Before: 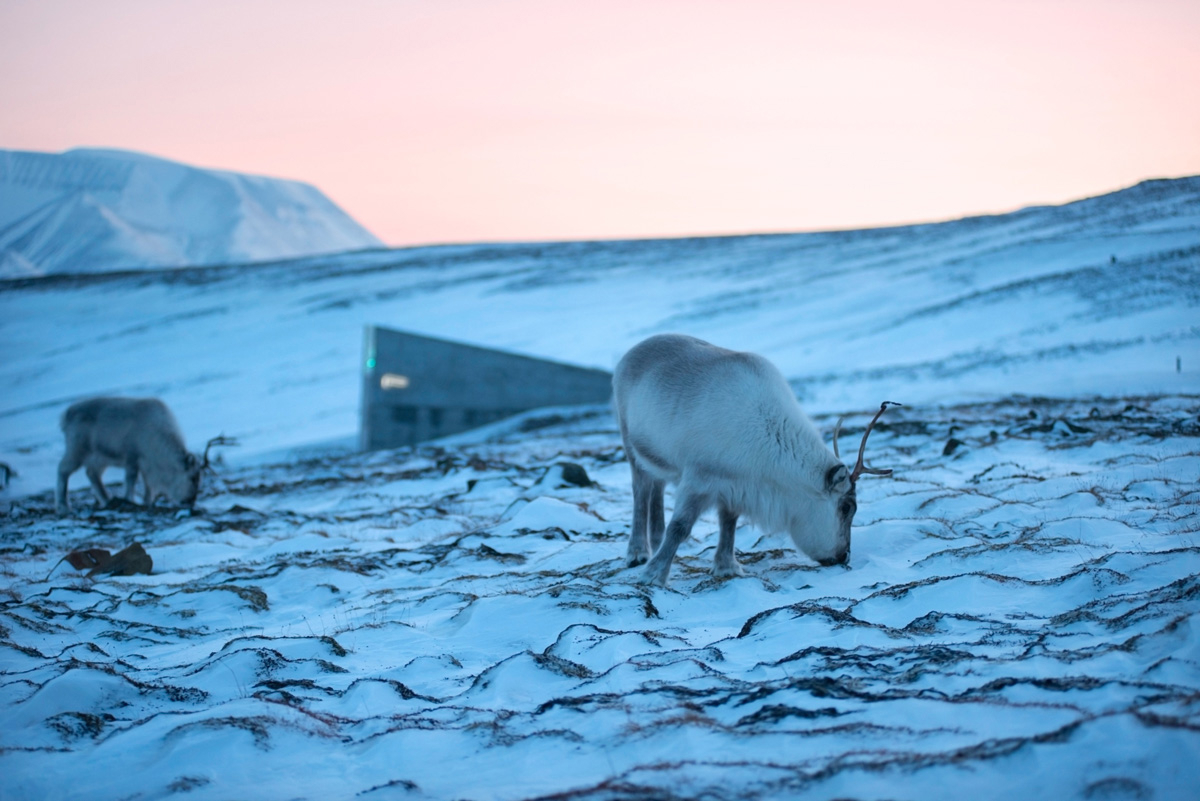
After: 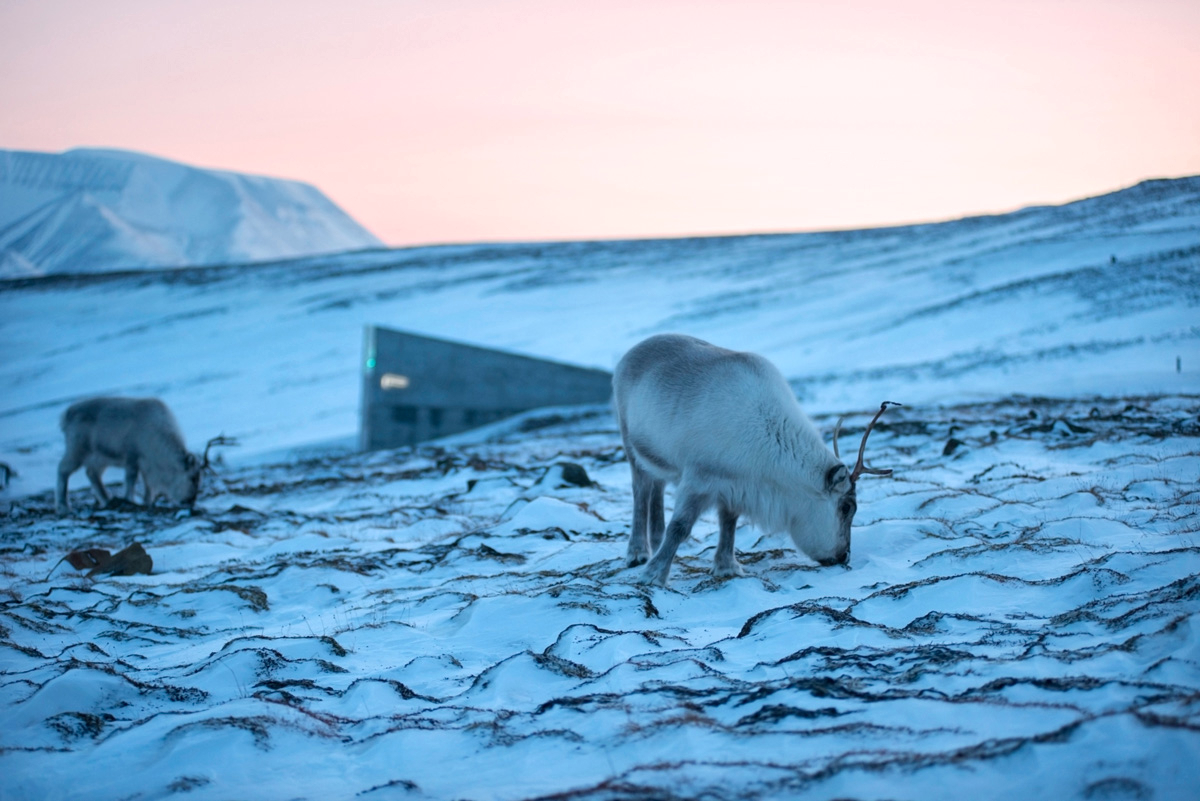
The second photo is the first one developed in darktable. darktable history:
local contrast: highlights 100%, shadows 100%, detail 120%, midtone range 0.2
tone equalizer: on, module defaults
